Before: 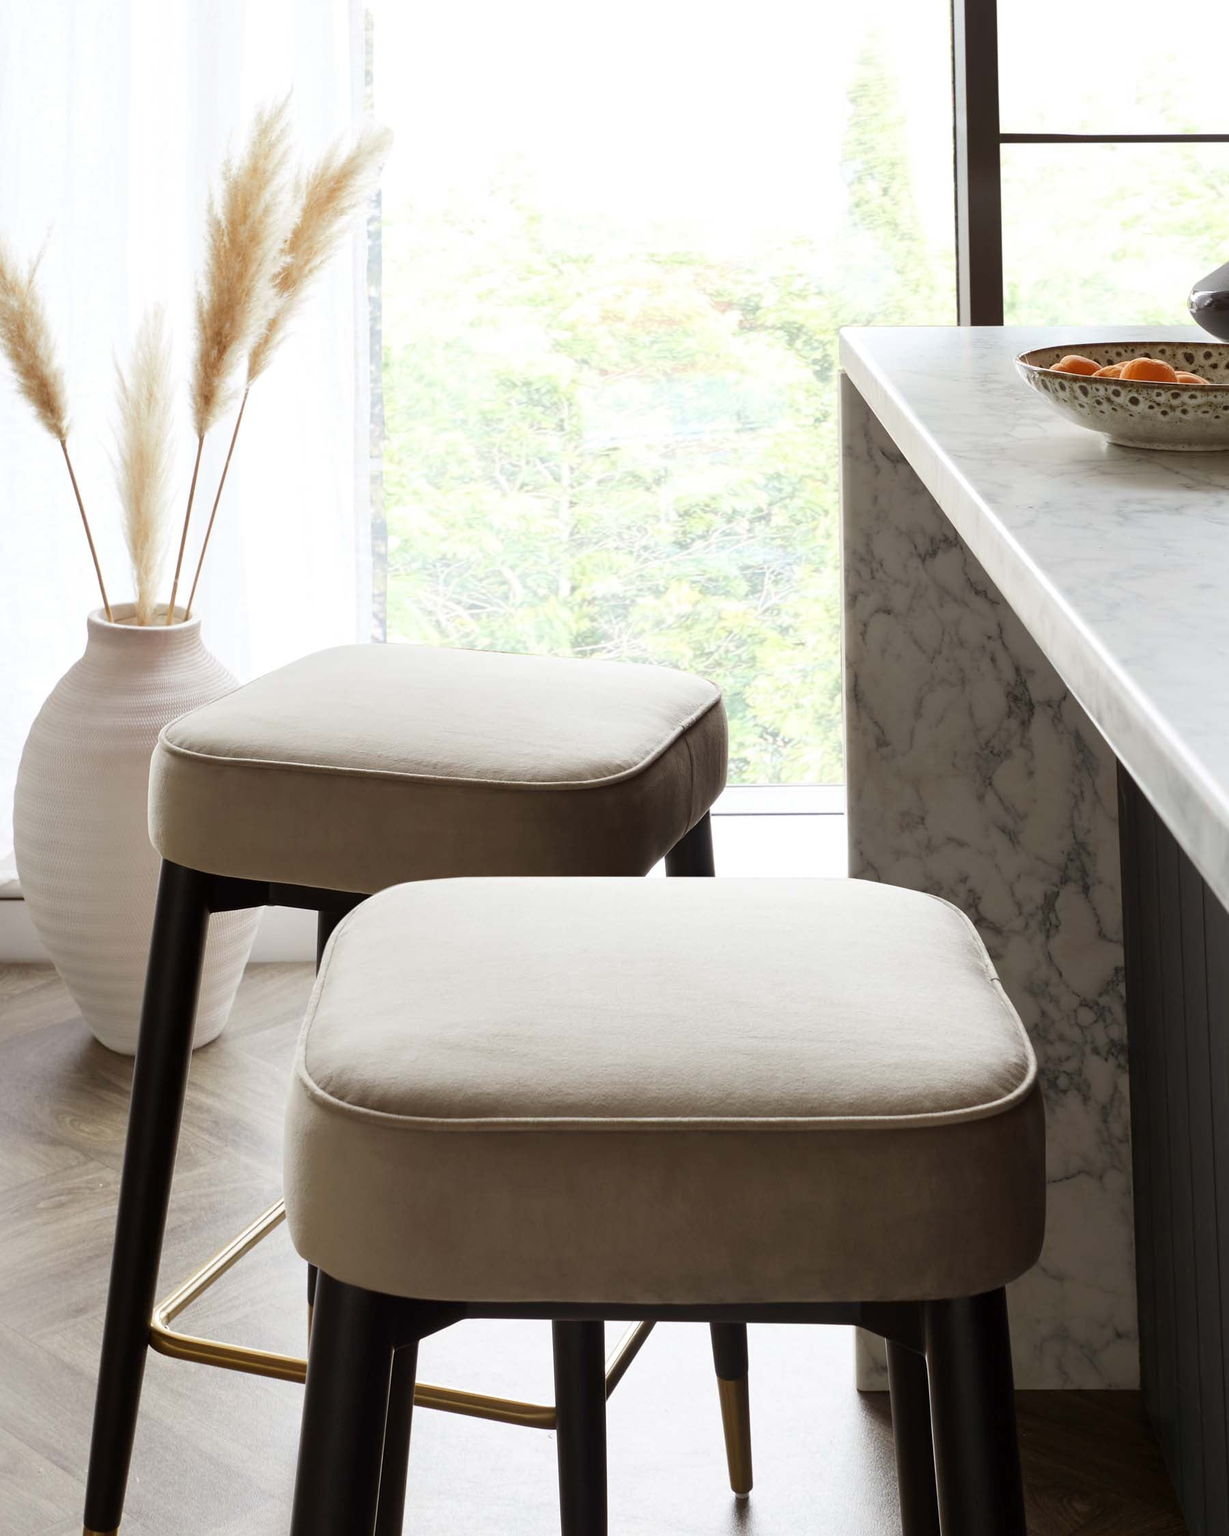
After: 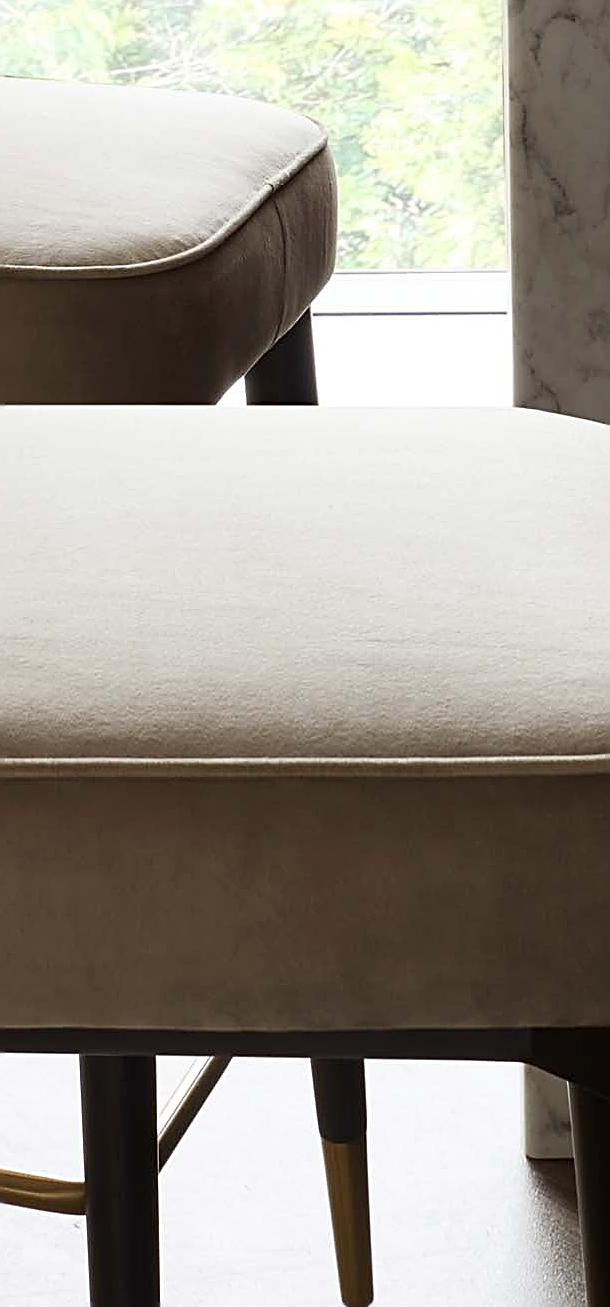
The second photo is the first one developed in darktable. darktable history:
crop: left 40.541%, top 39.079%, right 25.541%, bottom 2.795%
contrast brightness saturation: contrast 0.082, saturation 0.019
sharpen: amount 0.894
